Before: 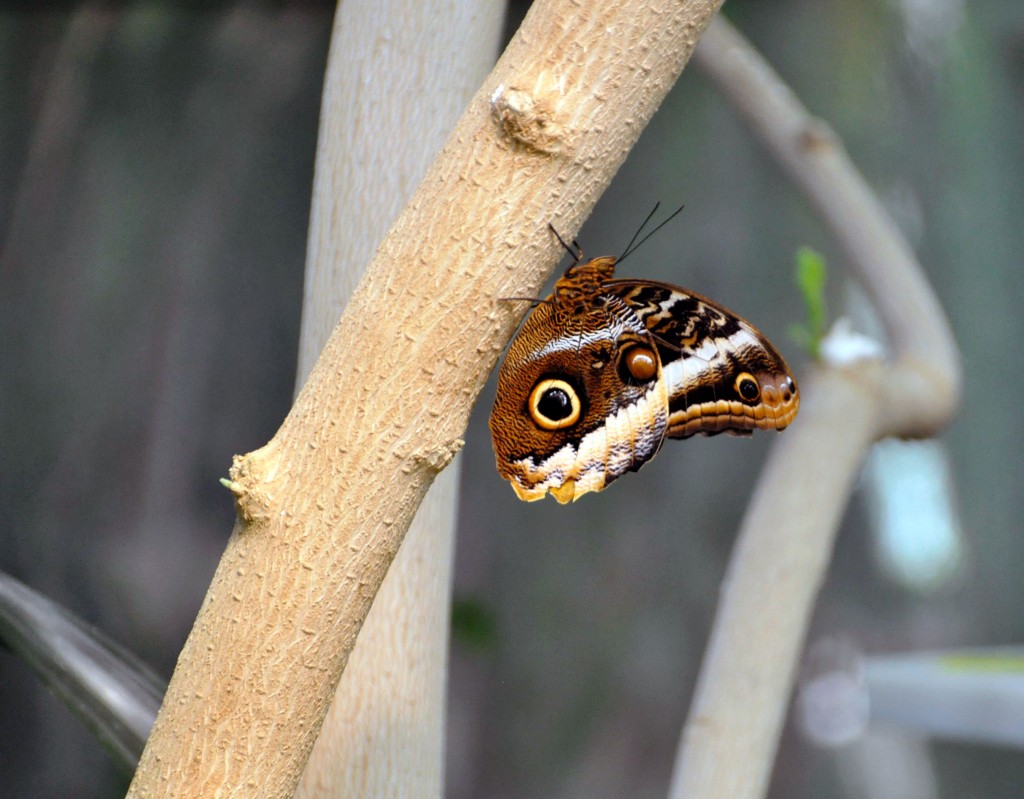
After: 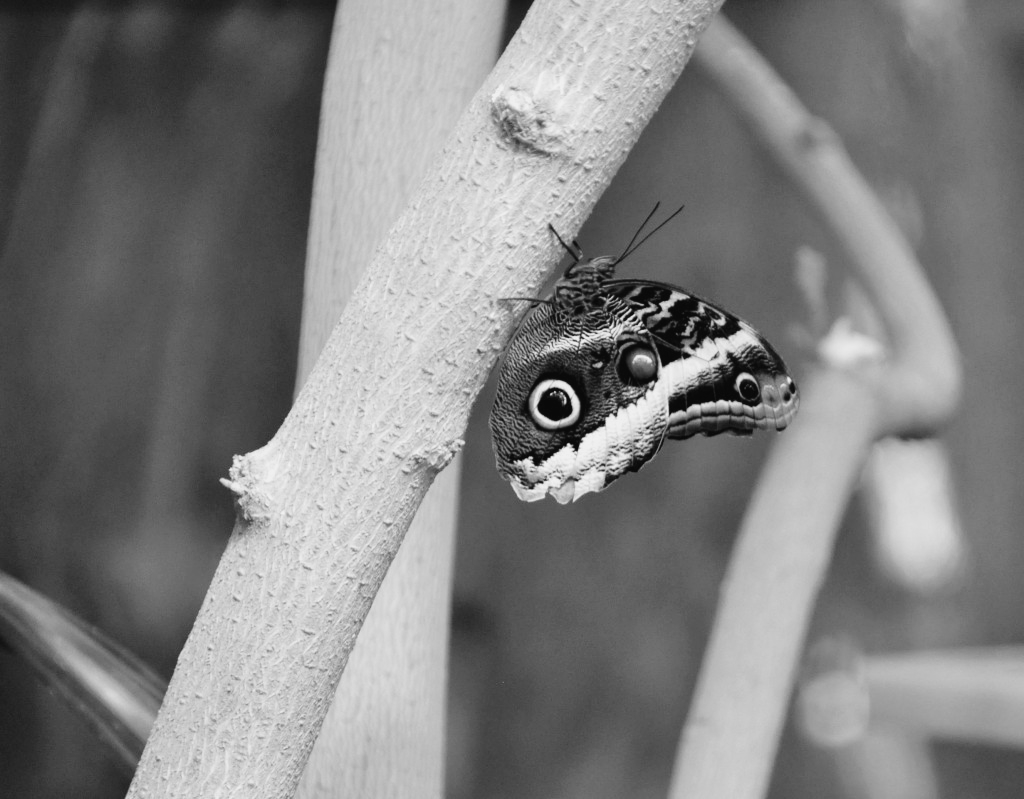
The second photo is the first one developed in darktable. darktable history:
tone curve: curves: ch0 [(0, 0.025) (0.15, 0.143) (0.452, 0.486) (0.751, 0.788) (1, 0.961)]; ch1 [(0, 0) (0.416, 0.4) (0.476, 0.469) (0.497, 0.494) (0.546, 0.571) (0.566, 0.607) (0.62, 0.657) (1, 1)]; ch2 [(0, 0) (0.386, 0.397) (0.505, 0.498) (0.547, 0.546) (0.579, 0.58) (1, 1)], color space Lab, independent channels, preserve colors none
monochrome: a 32, b 64, size 2.3
